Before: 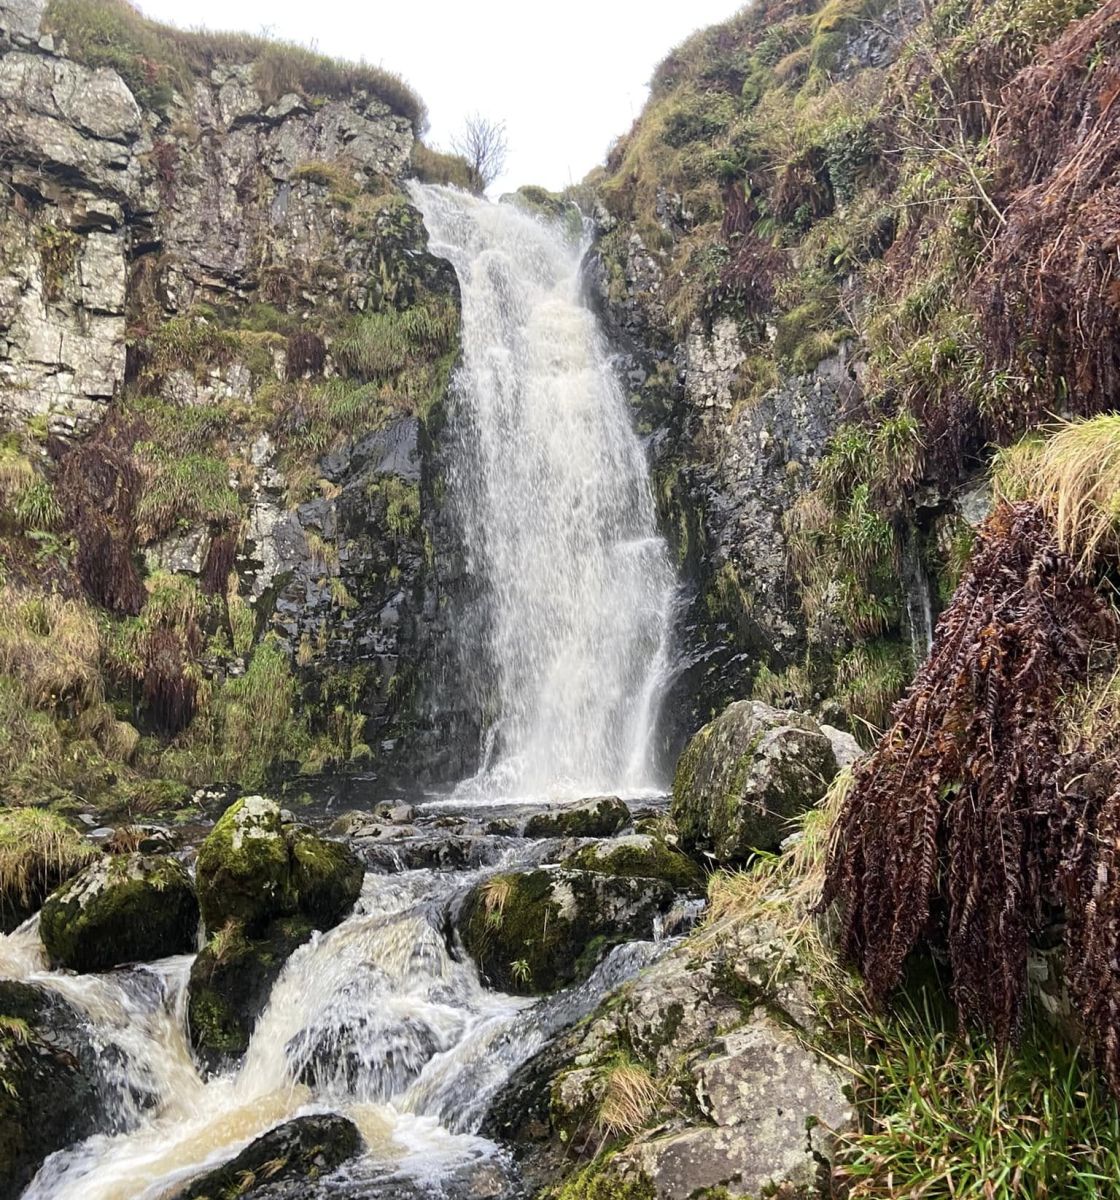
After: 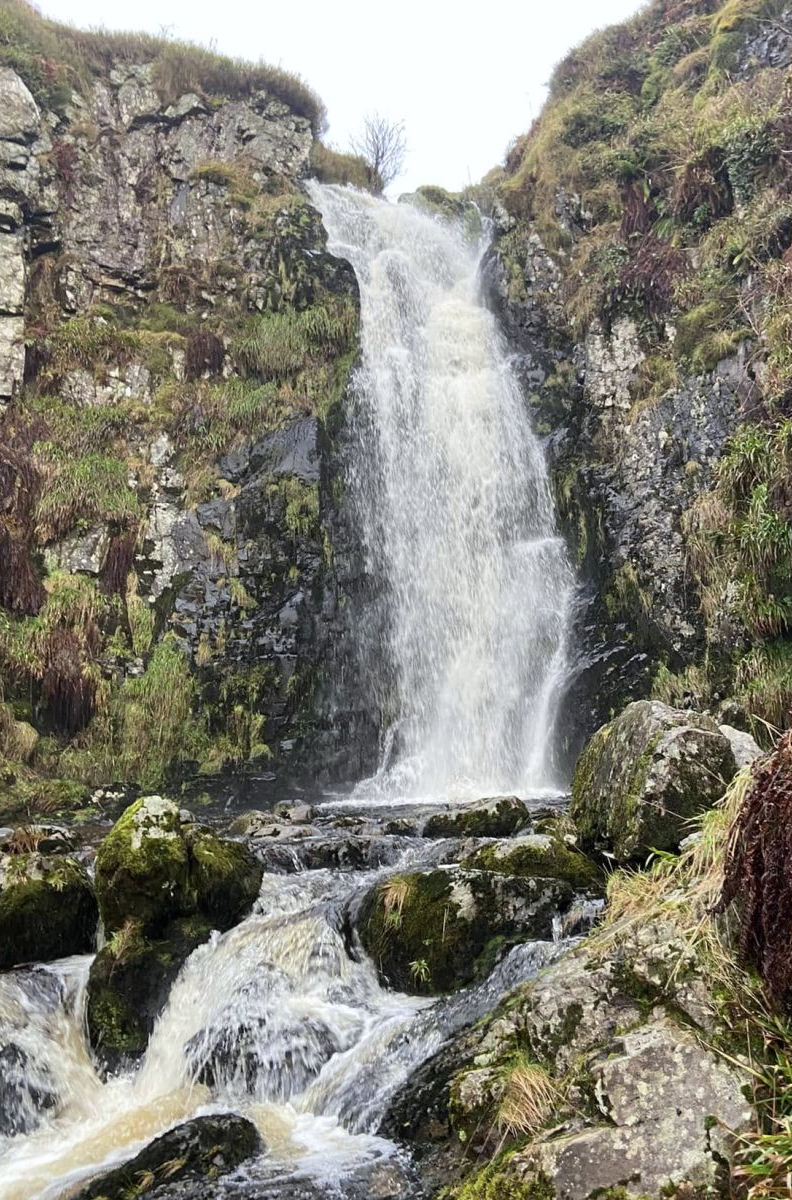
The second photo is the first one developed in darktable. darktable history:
crop and rotate: left 9.061%, right 20.142%
white balance: red 0.986, blue 1.01
